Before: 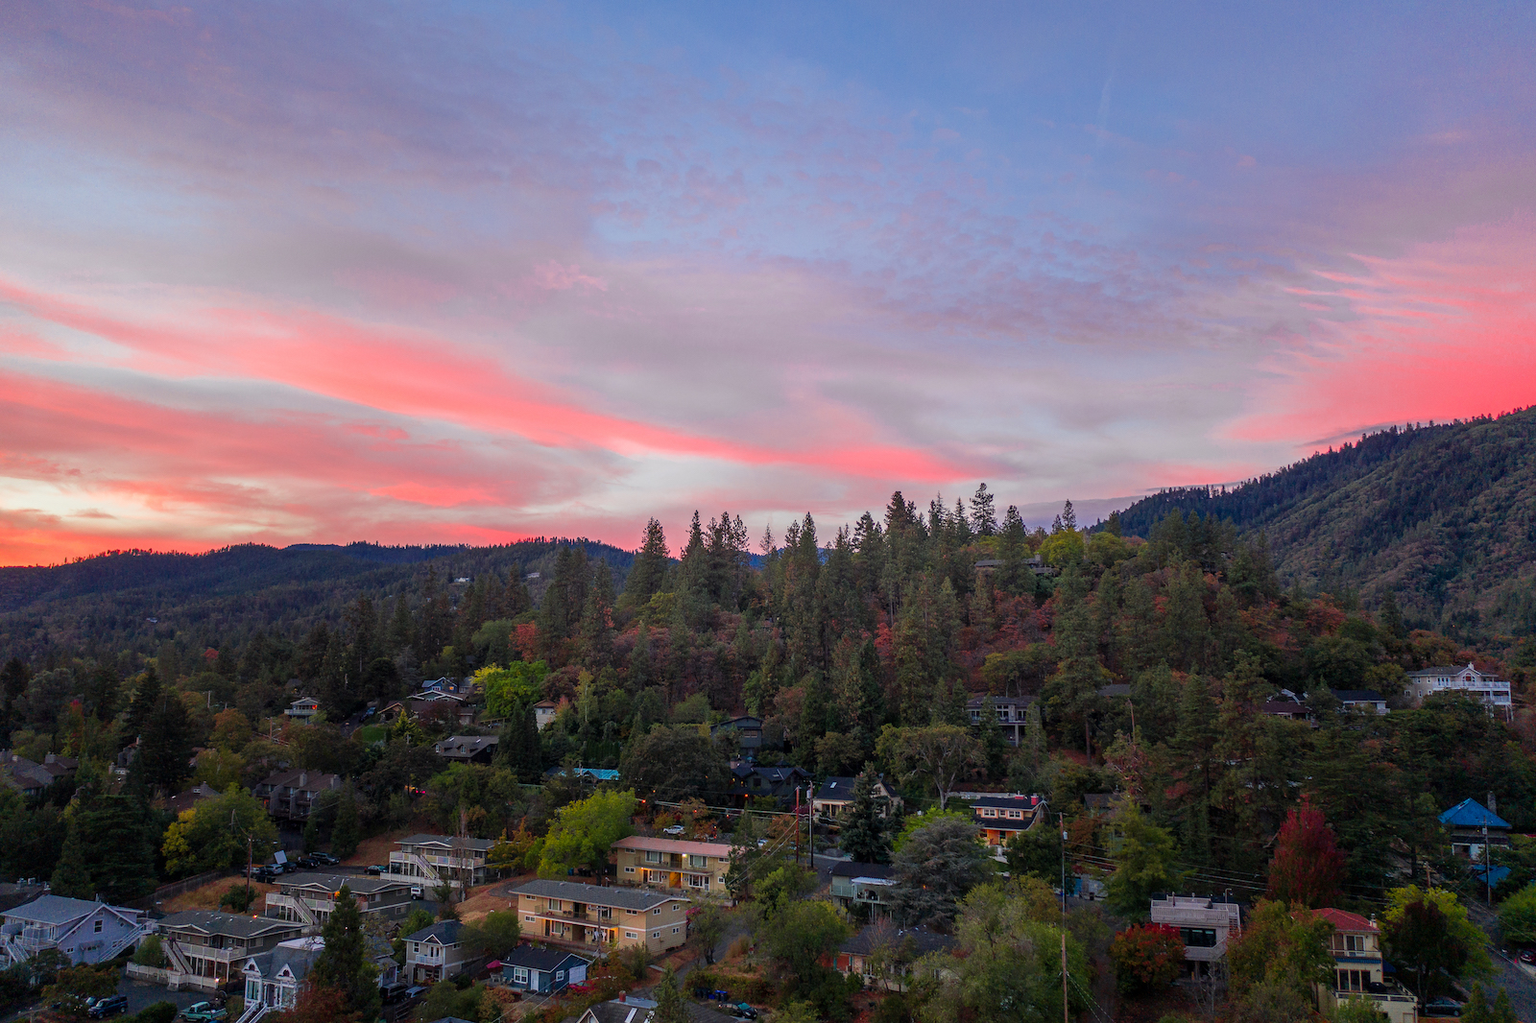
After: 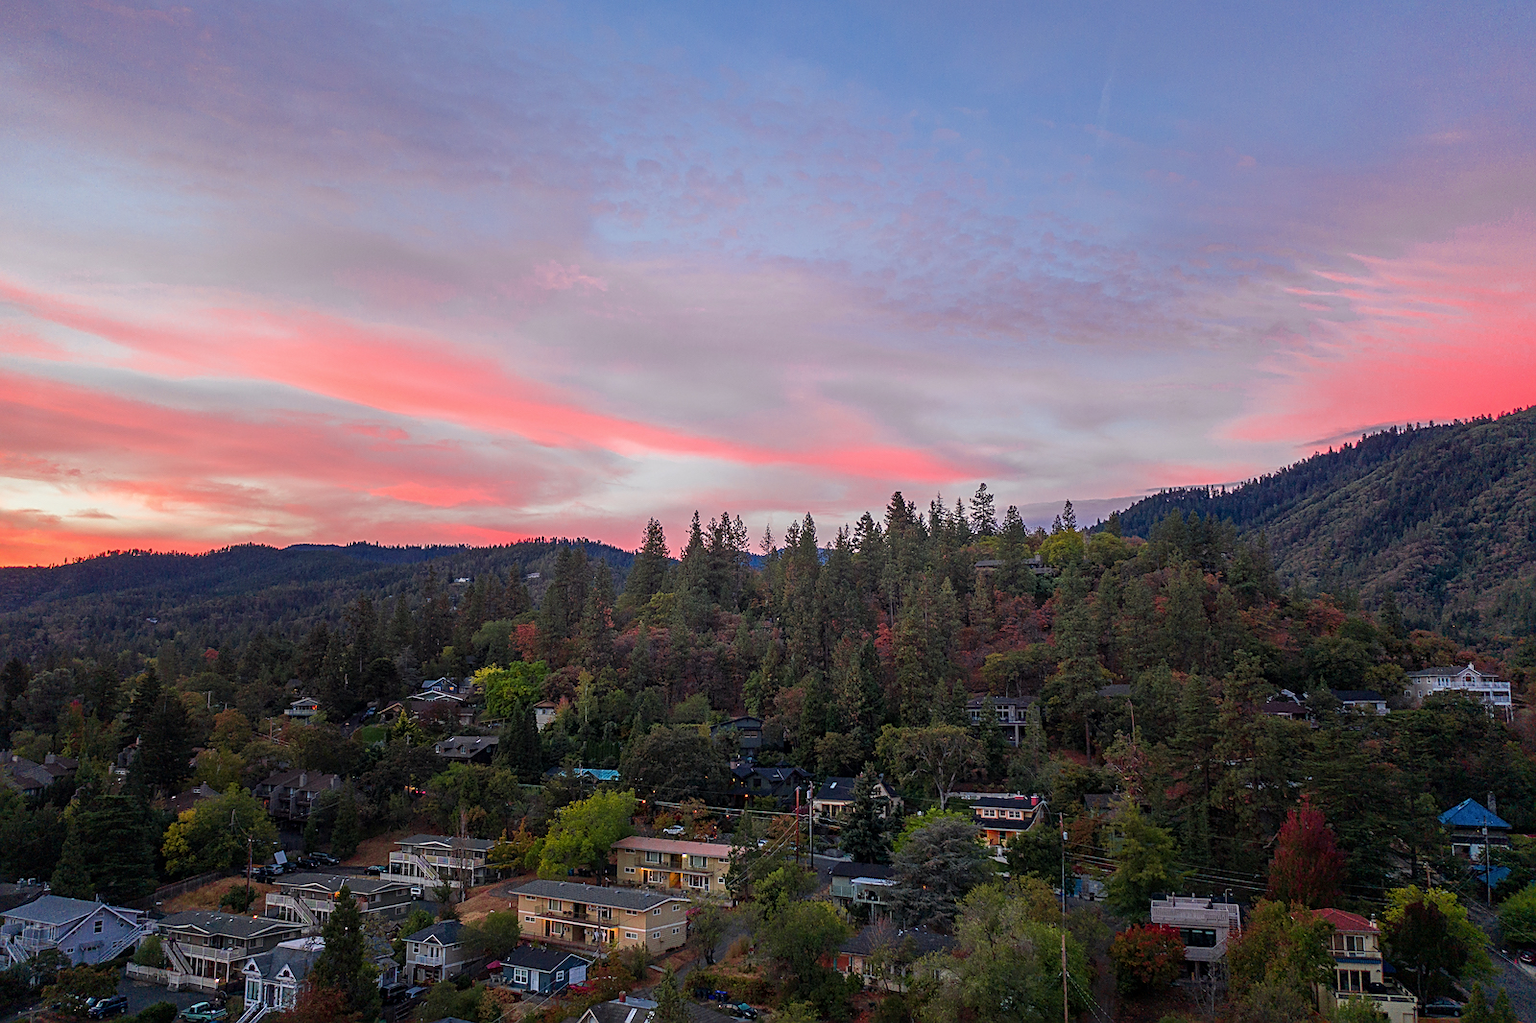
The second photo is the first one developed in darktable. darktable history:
sharpen: on, module defaults
contrast brightness saturation: saturation -0.03
